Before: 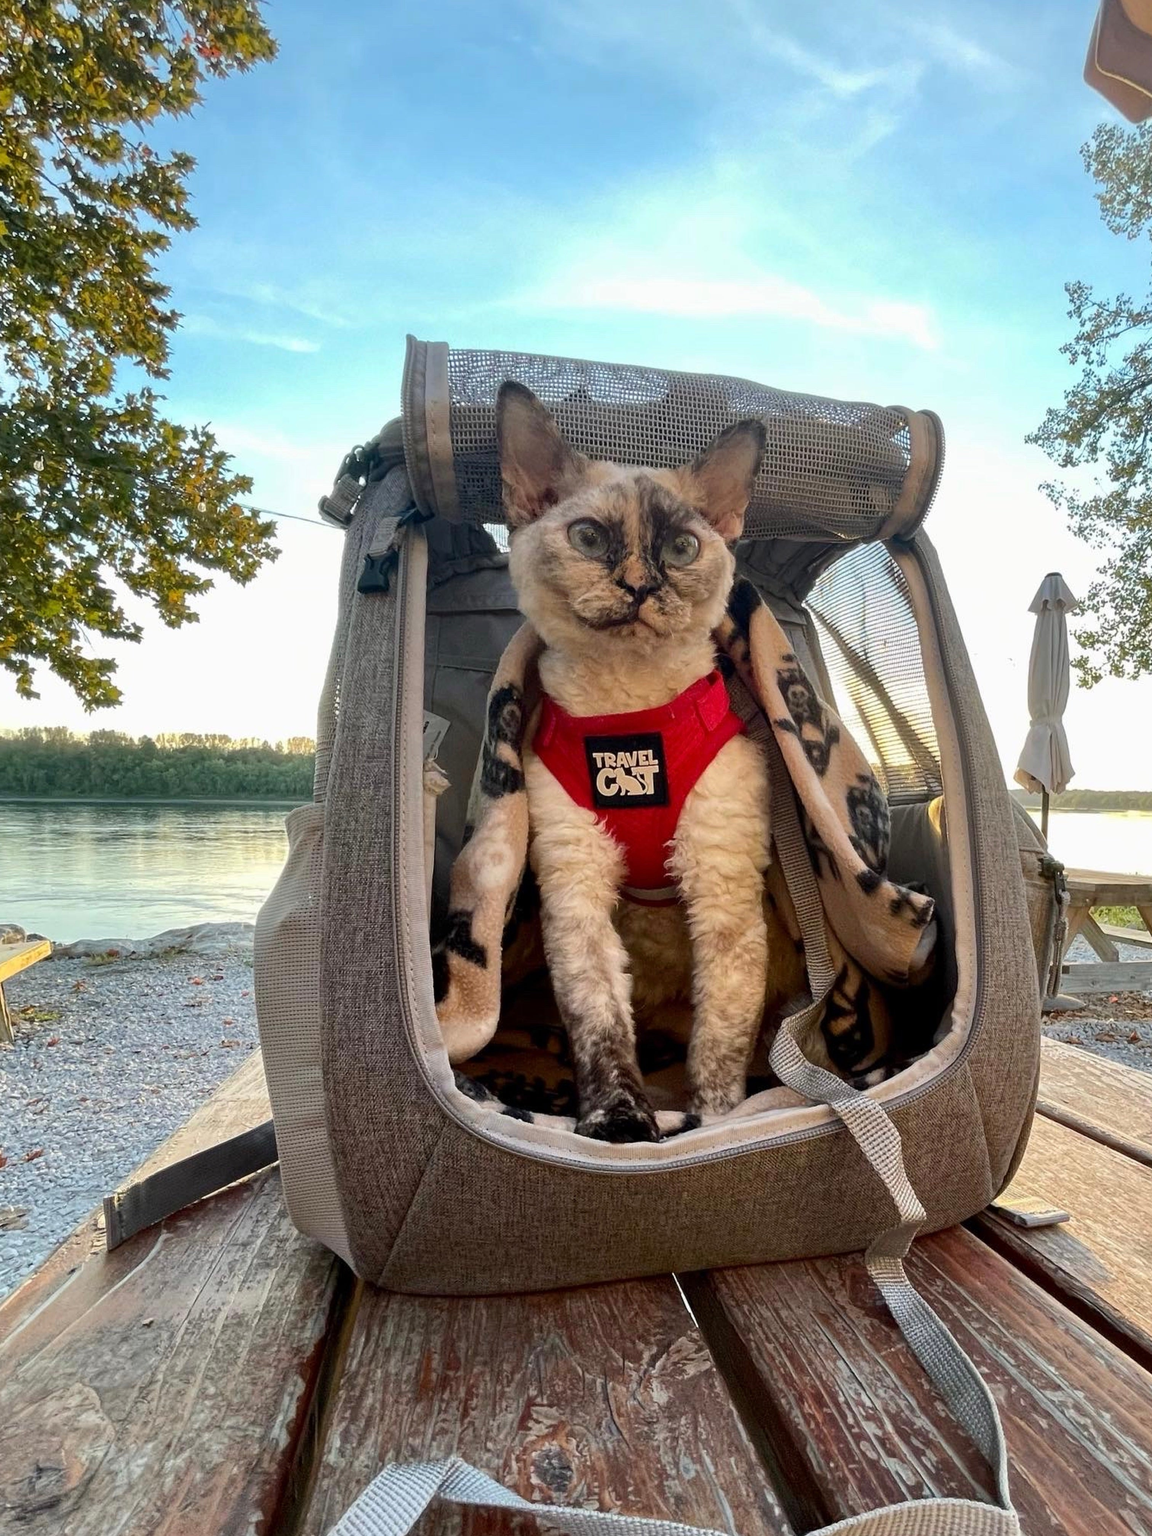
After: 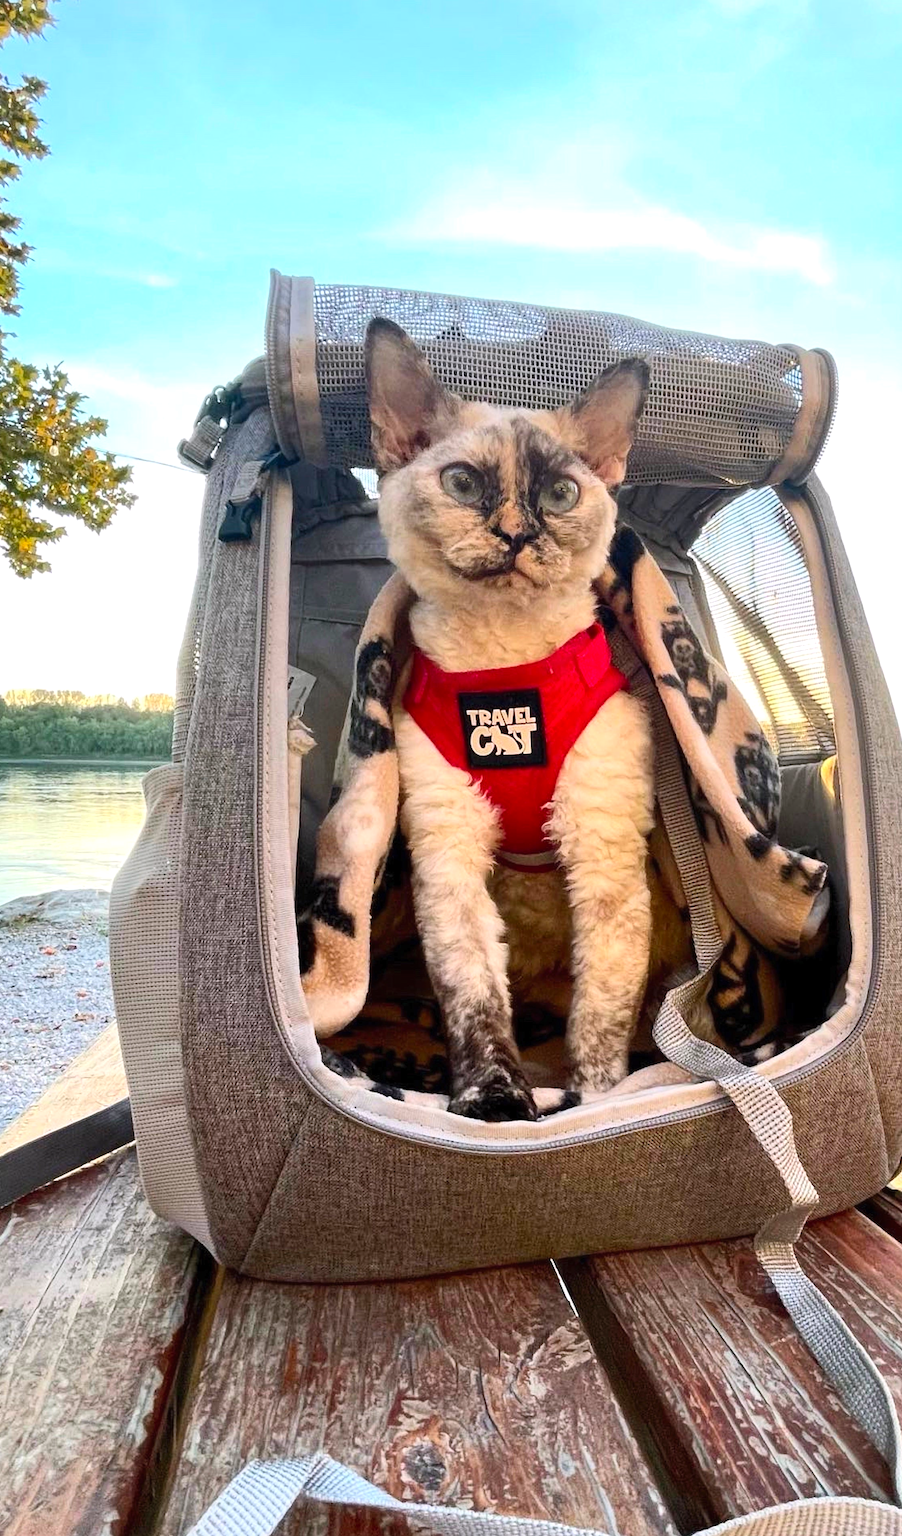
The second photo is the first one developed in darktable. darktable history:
white balance: red 1.009, blue 1.027
exposure: exposure 0.29 EV, compensate highlight preservation false
crop and rotate: left 13.15%, top 5.251%, right 12.609%
contrast brightness saturation: contrast 0.2, brightness 0.16, saturation 0.22
